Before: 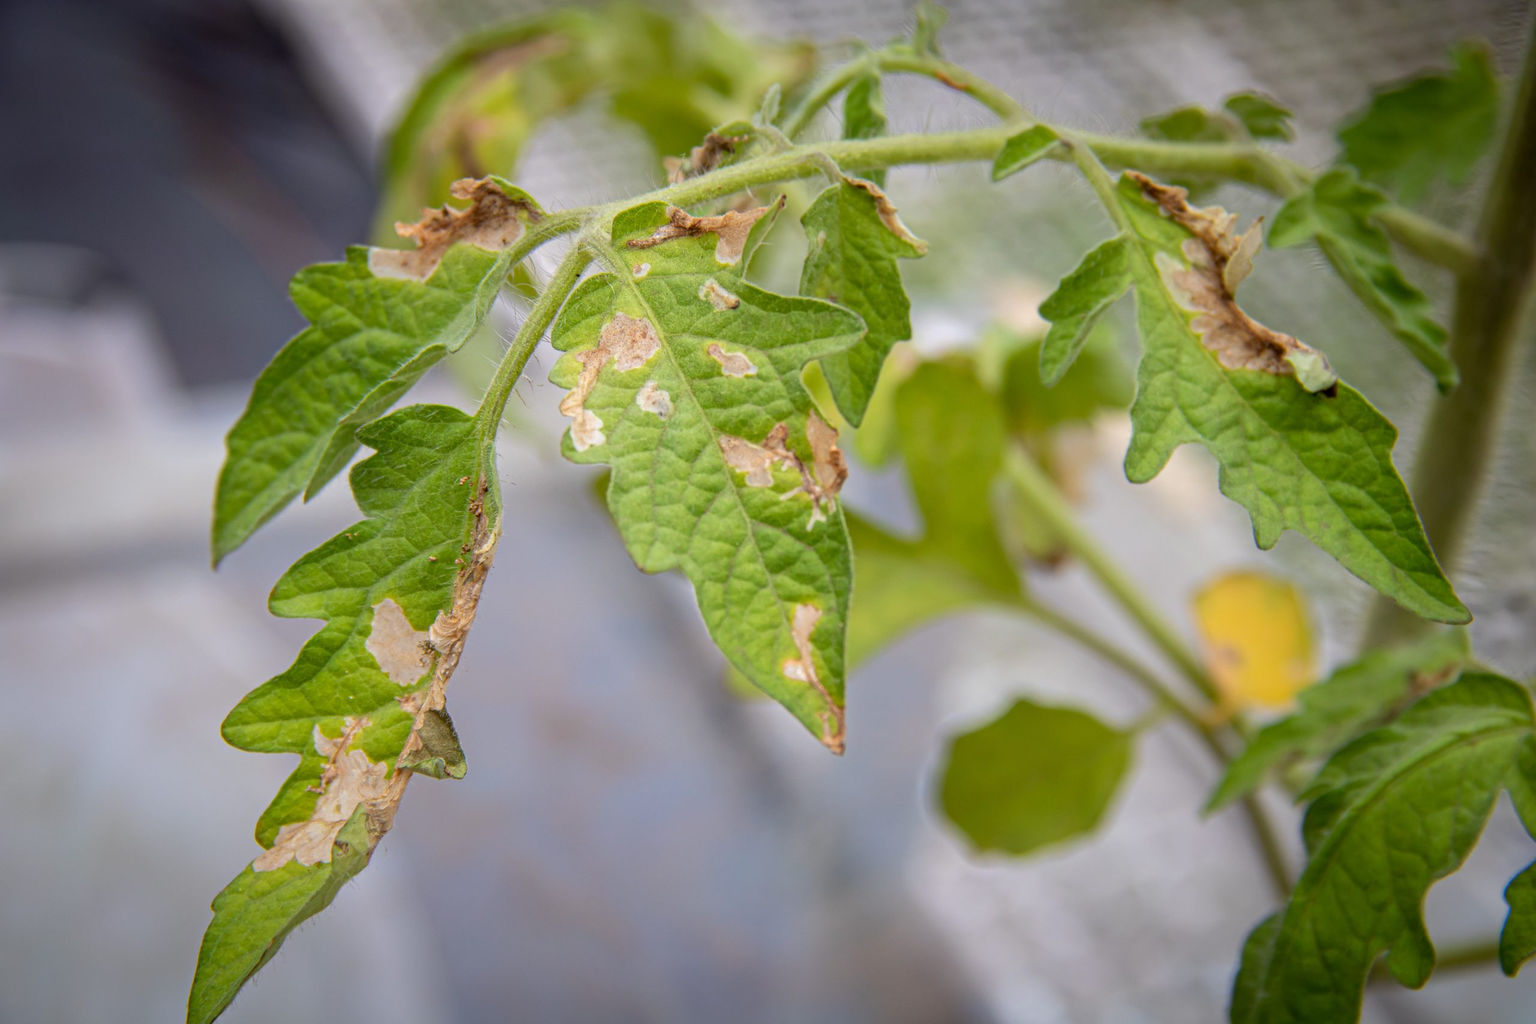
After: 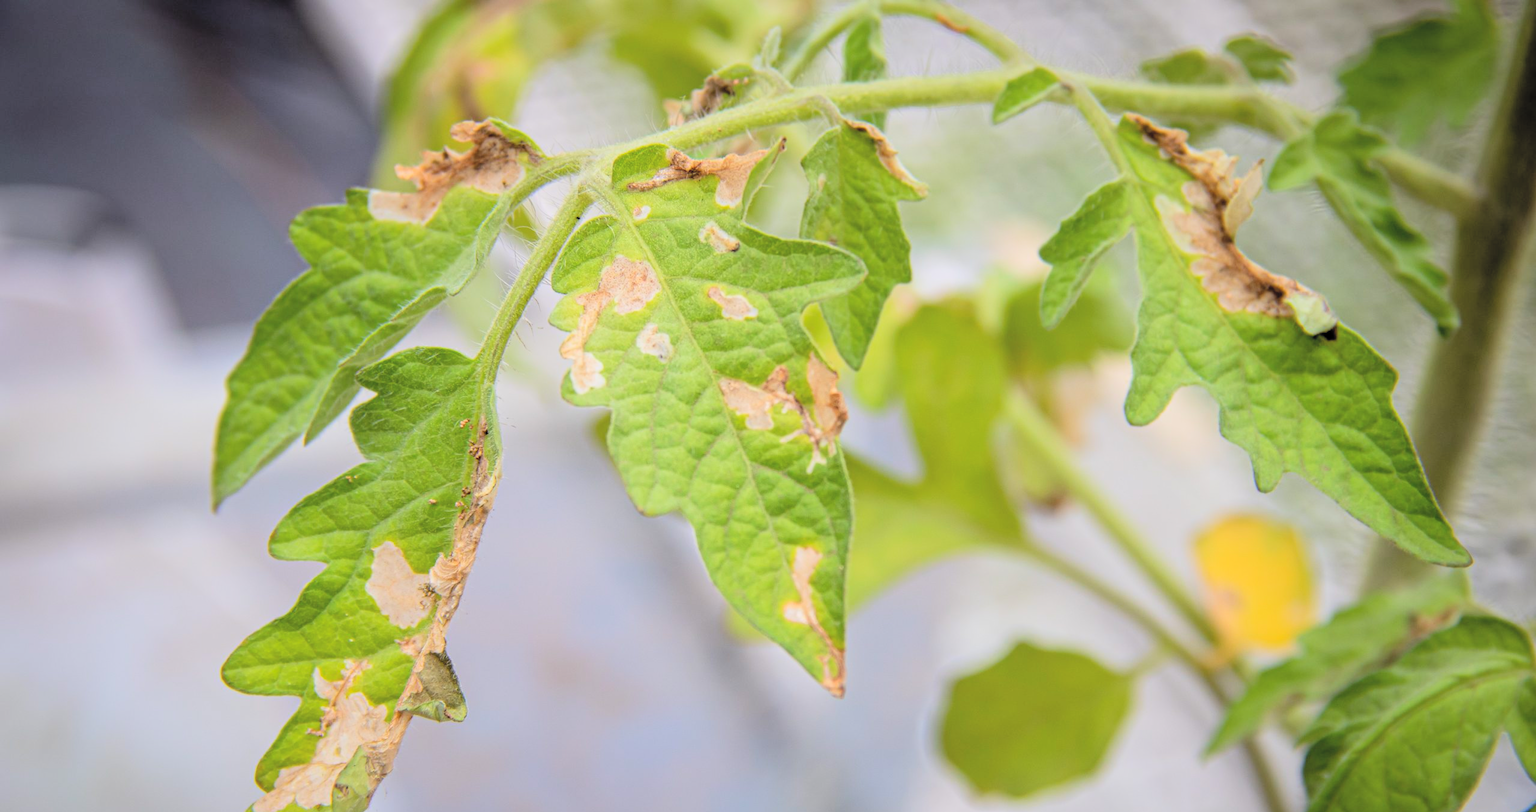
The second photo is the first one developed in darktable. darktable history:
crop and rotate: top 5.662%, bottom 14.976%
filmic rgb: middle gray luminance 9.47%, black relative exposure -10.55 EV, white relative exposure 3.45 EV, target black luminance 0%, hardness 5.97, latitude 59.48%, contrast 1.09, highlights saturation mix 4.54%, shadows ↔ highlights balance 28.82%
contrast brightness saturation: contrast 0.104, brightness 0.315, saturation 0.138
